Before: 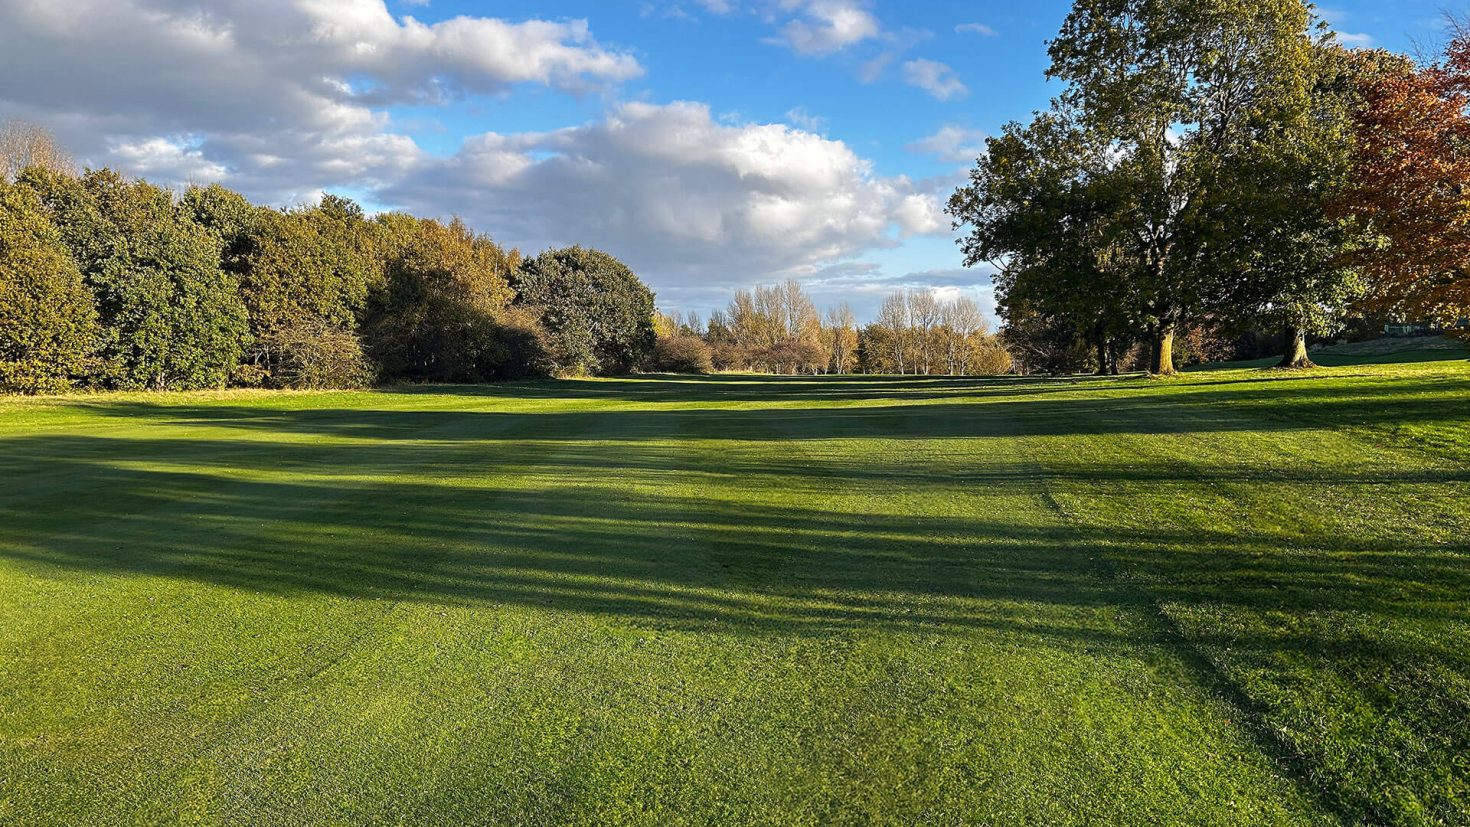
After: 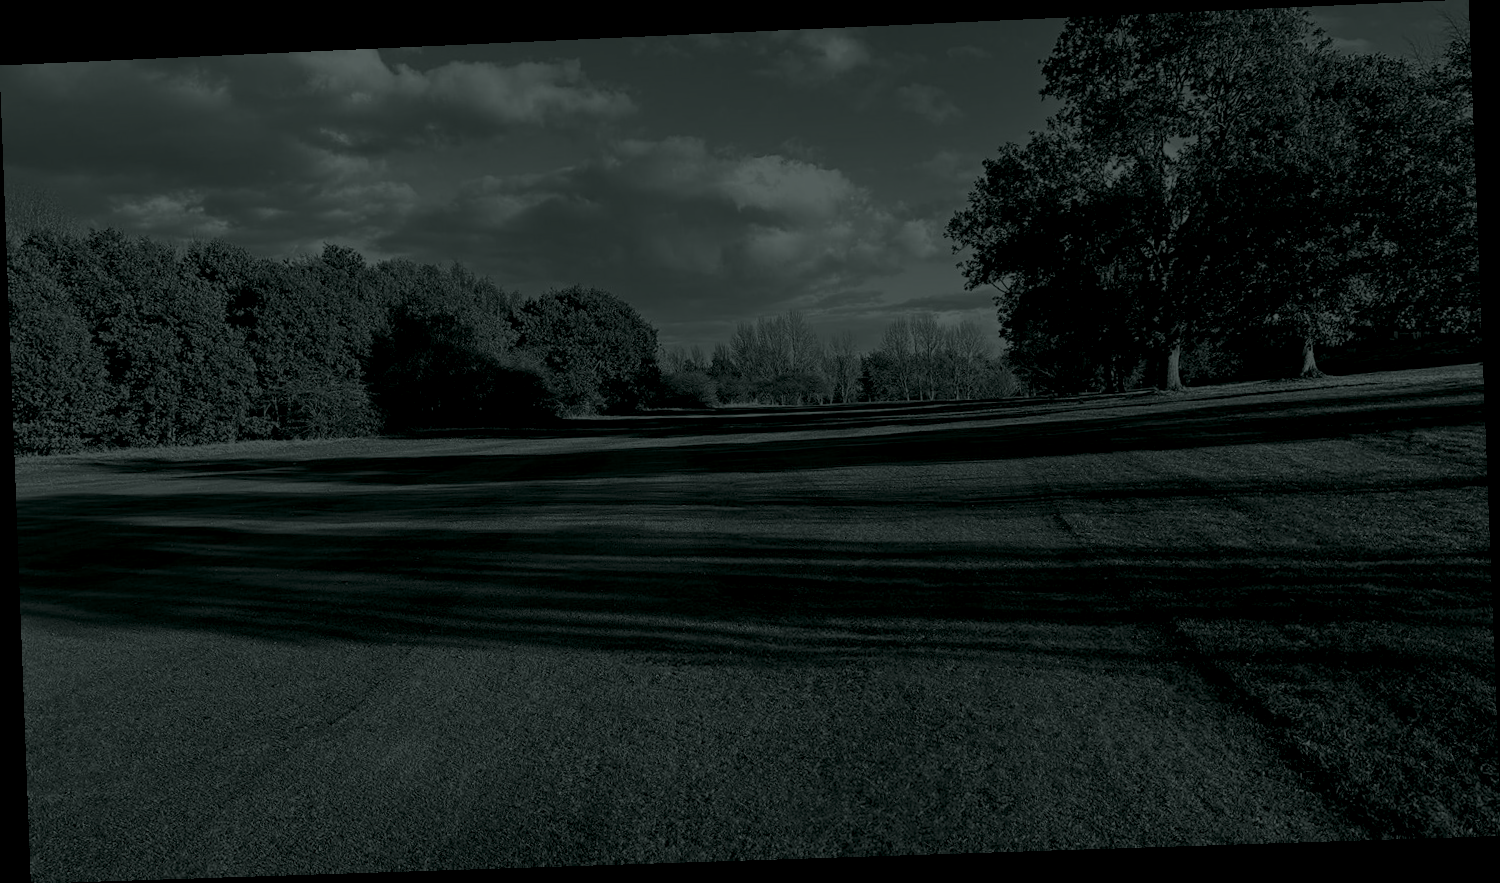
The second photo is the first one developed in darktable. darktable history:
rotate and perspective: rotation -2.22°, lens shift (horizontal) -0.022, automatic cropping off
colorize: hue 90°, saturation 19%, lightness 1.59%, version 1
